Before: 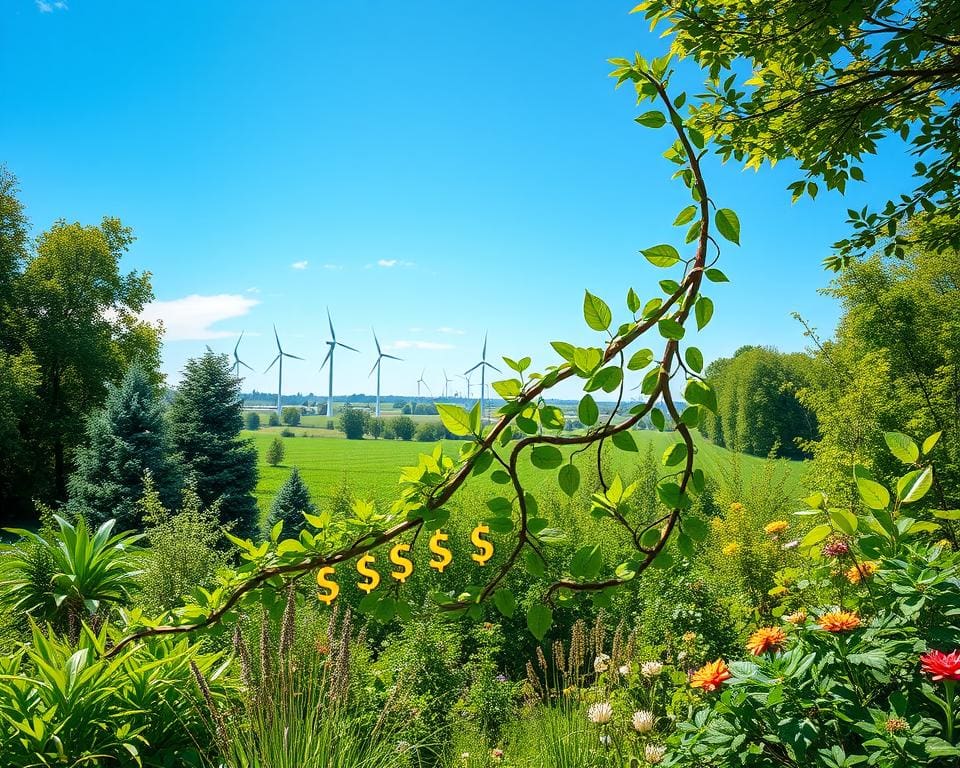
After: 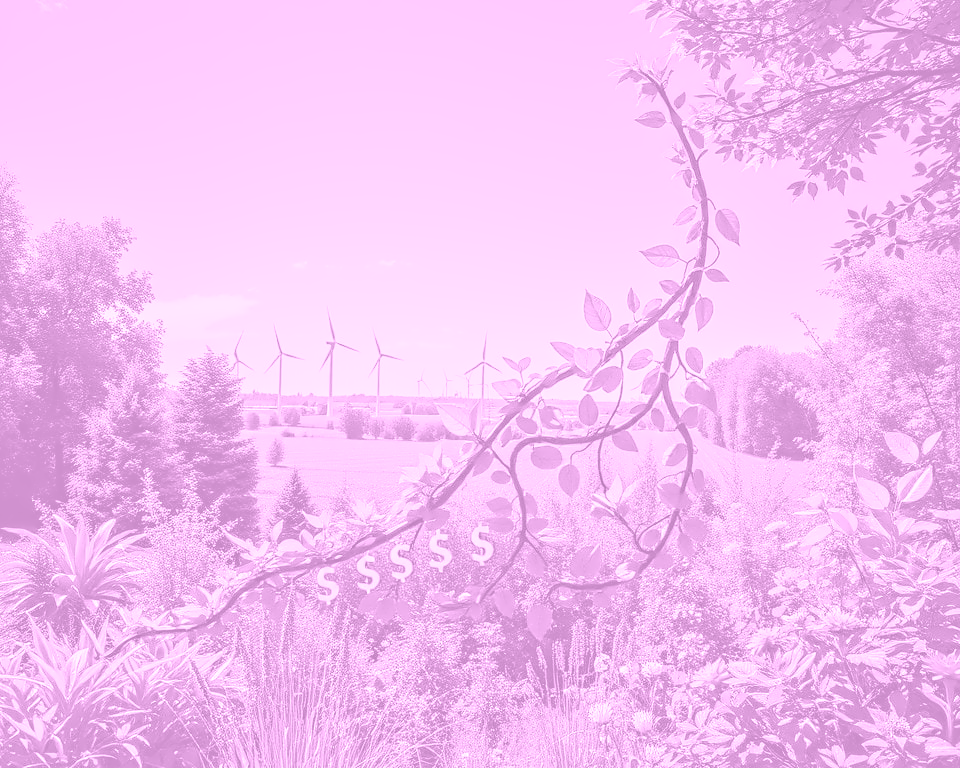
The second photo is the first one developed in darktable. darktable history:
colorize: hue 331.2°, saturation 75%, source mix 30.28%, lightness 70.52%, version 1
contrast equalizer: octaves 7, y [[0.5, 0.542, 0.583, 0.625, 0.667, 0.708], [0.5 ×6], [0.5 ×6], [0, 0.033, 0.067, 0.1, 0.133, 0.167], [0, 0.05, 0.1, 0.15, 0.2, 0.25]]
